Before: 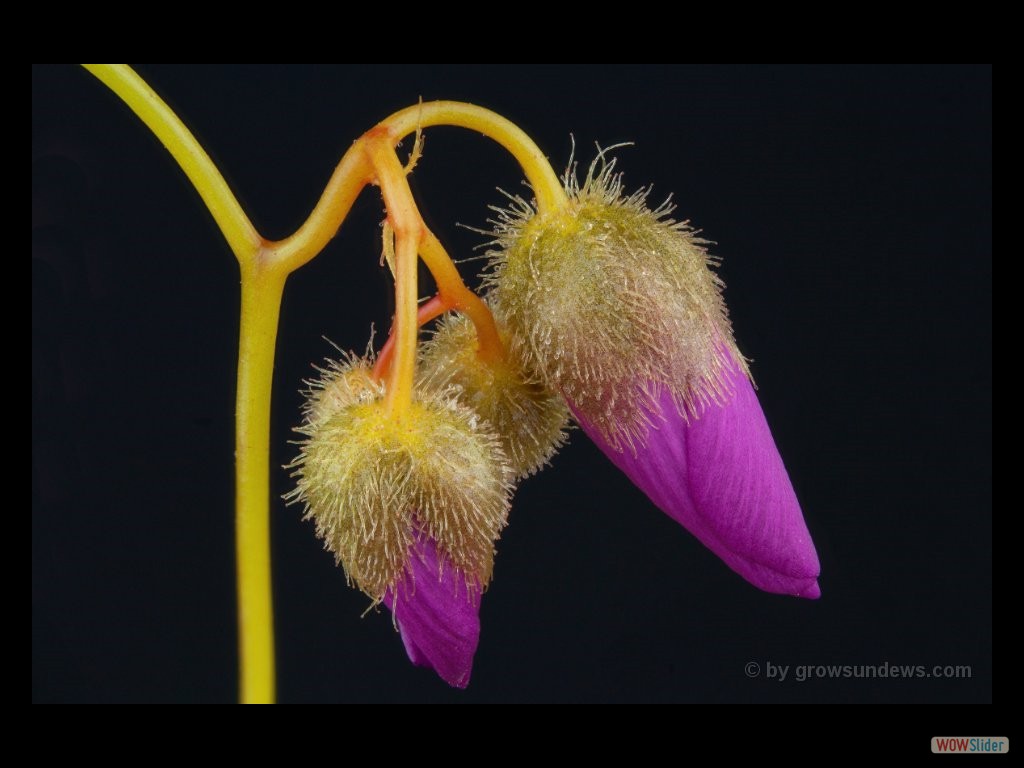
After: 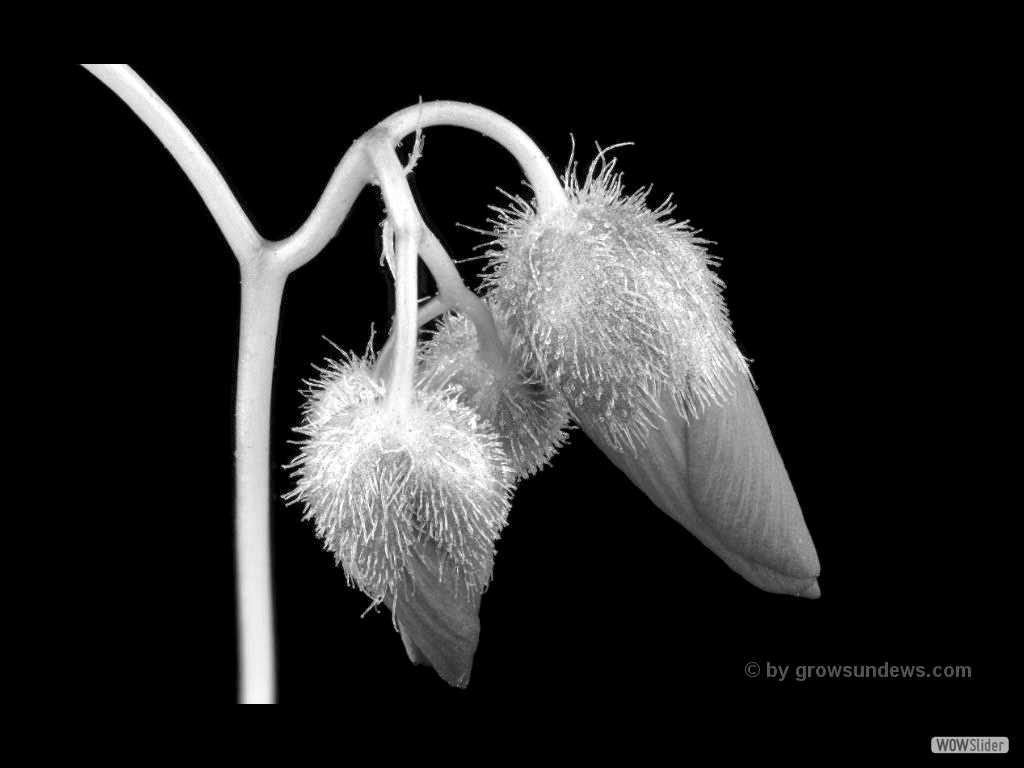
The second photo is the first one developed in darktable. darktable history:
exposure: black level correction 0.008, exposure 0.979 EV, compensate highlight preservation false
monochrome: on, module defaults
